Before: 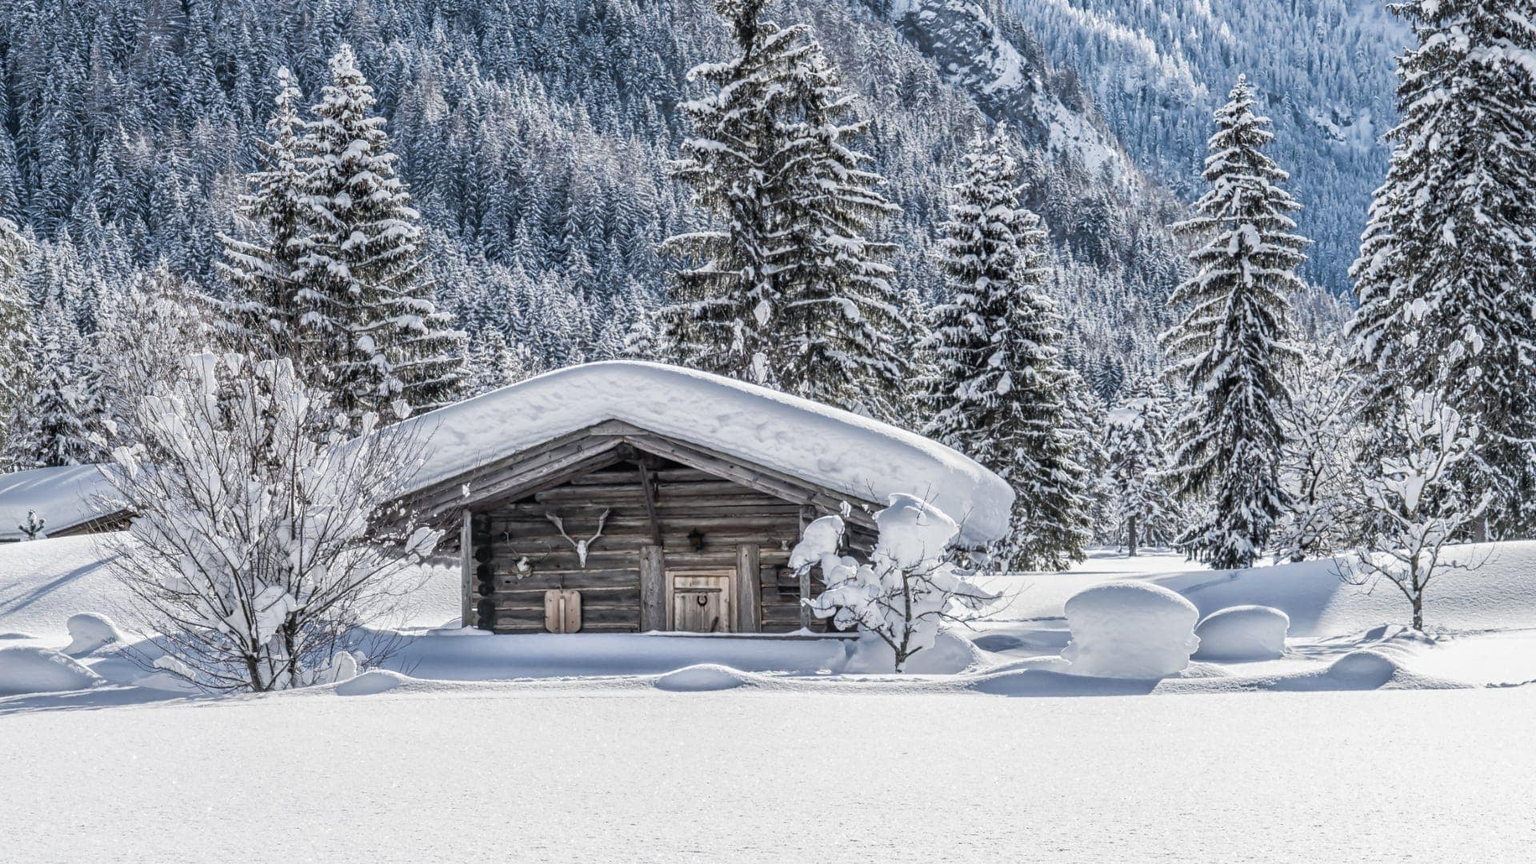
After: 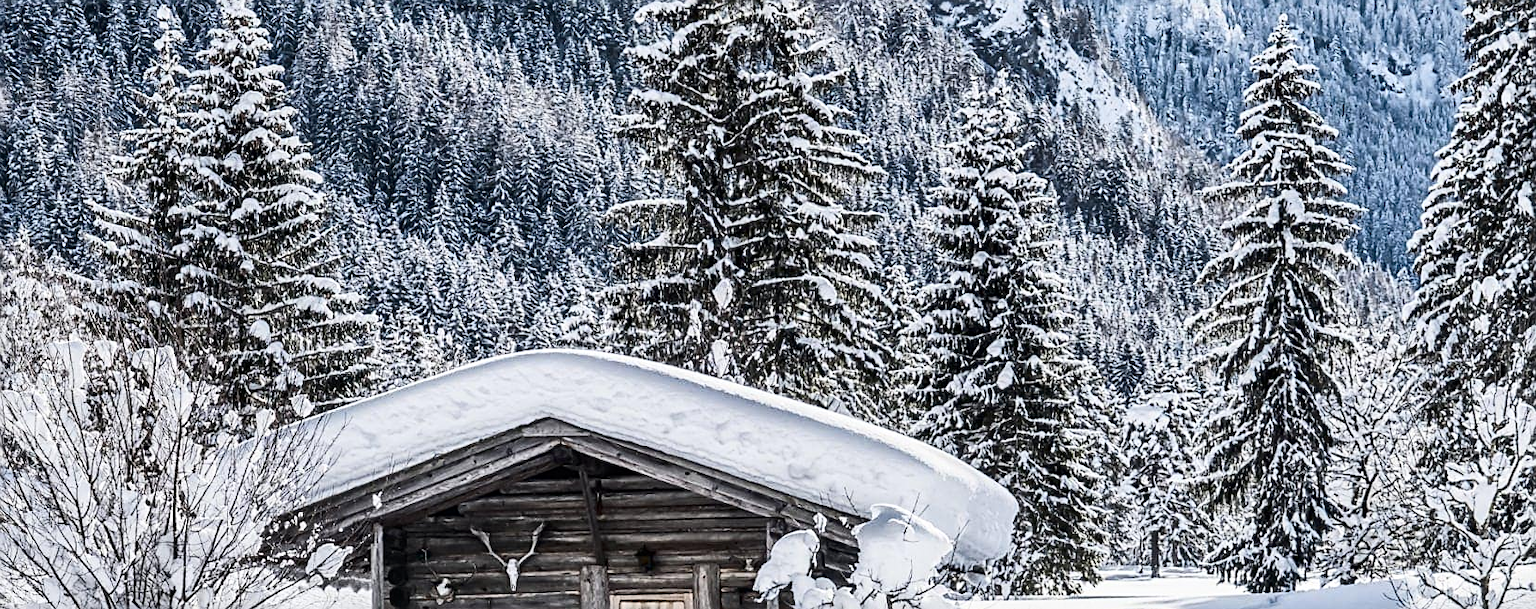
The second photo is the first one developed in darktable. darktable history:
contrast brightness saturation: contrast 0.28
crop and rotate: left 9.345%, top 7.22%, right 4.982%, bottom 32.331%
sharpen: amount 0.6
